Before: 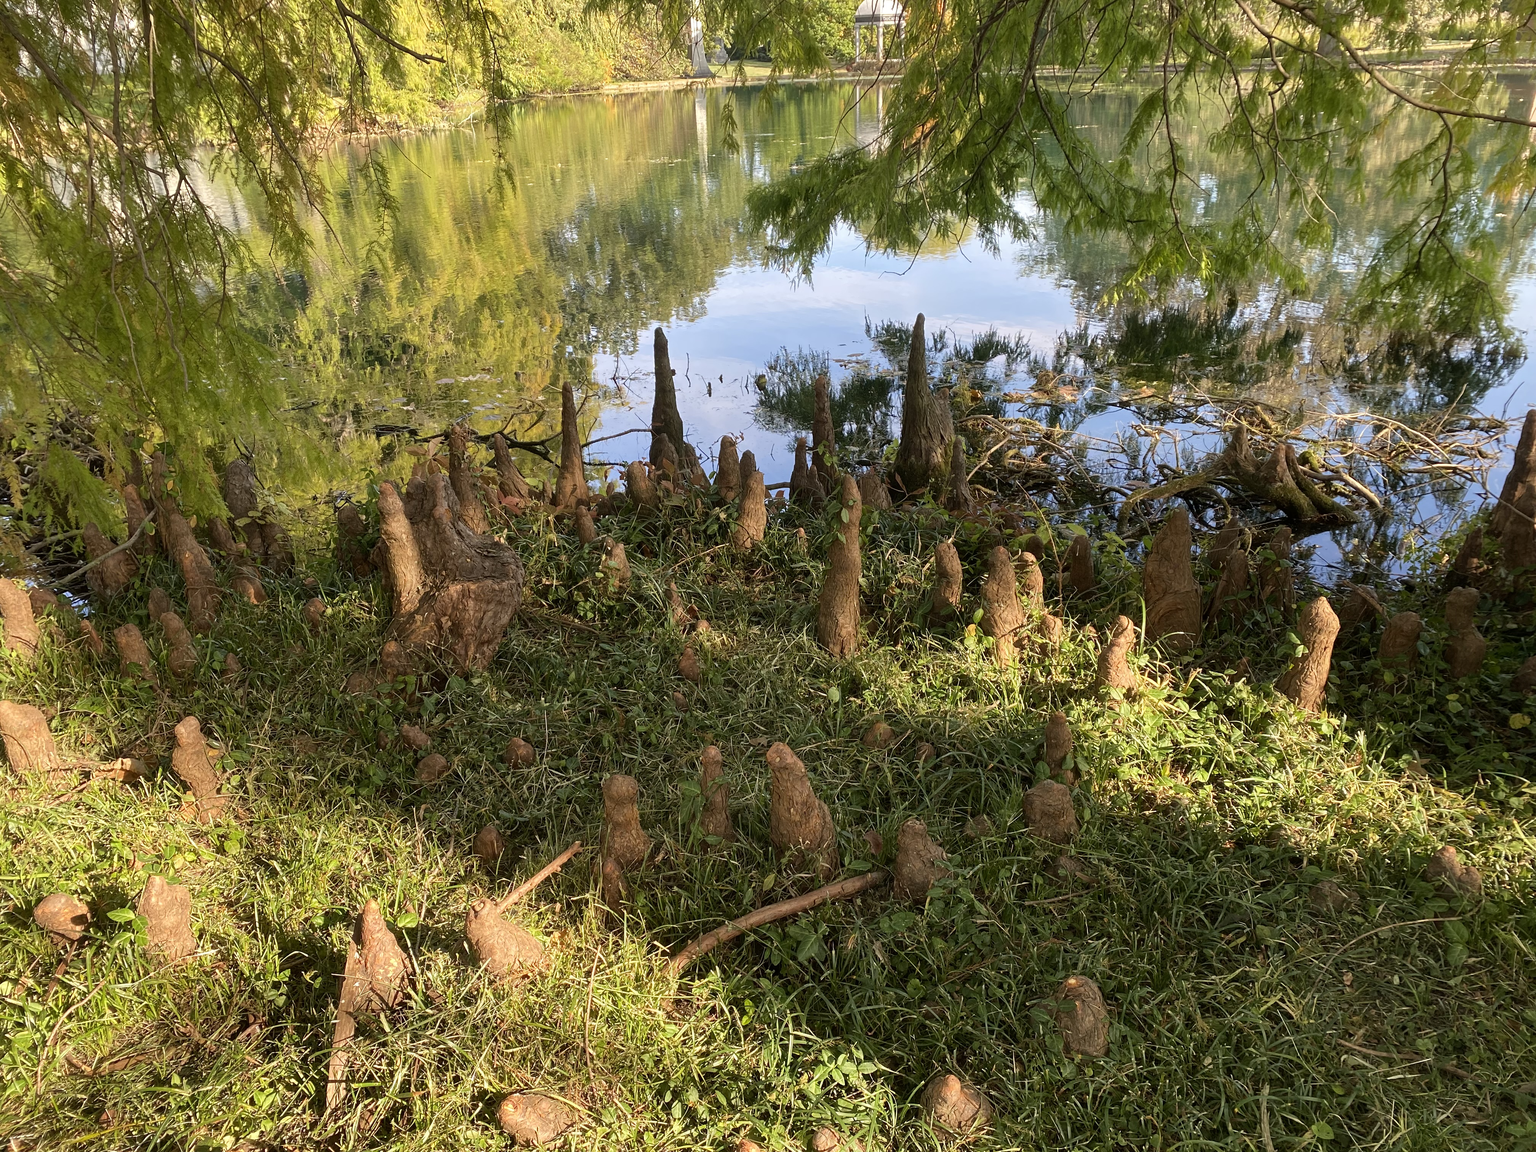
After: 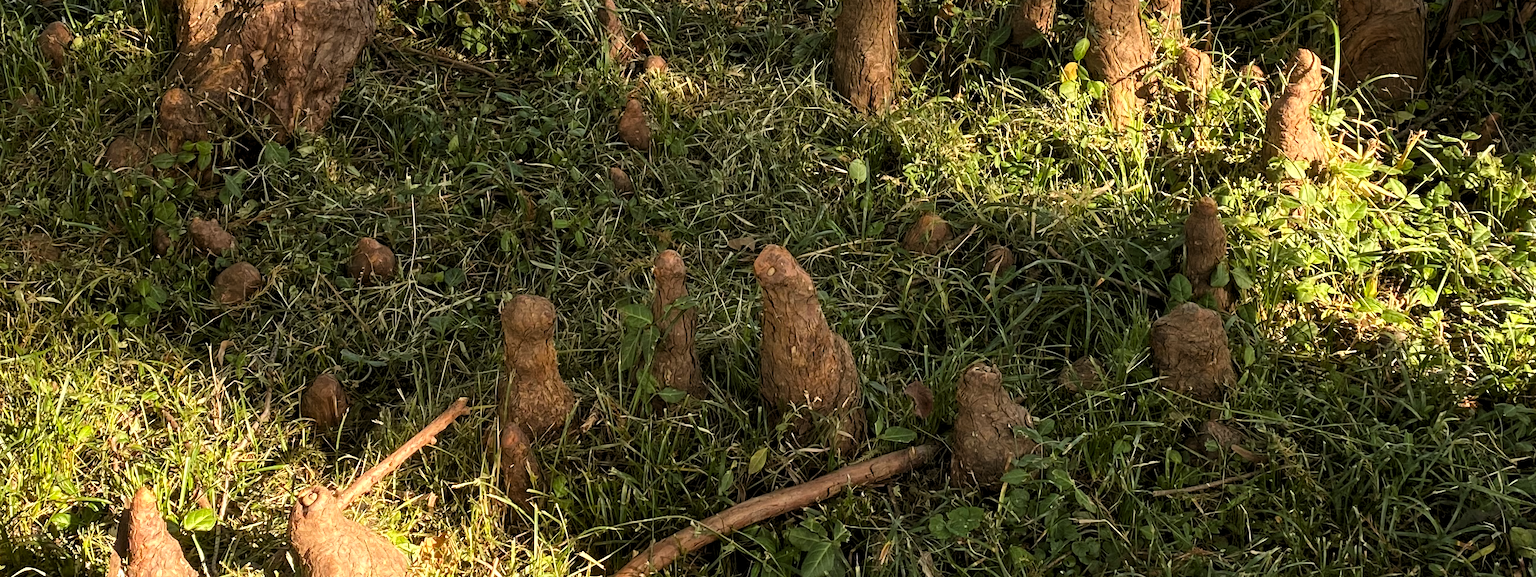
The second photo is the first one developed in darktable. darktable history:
levels: levels [0.062, 0.494, 0.925]
crop: left 18.136%, top 50.702%, right 17.118%, bottom 16.847%
